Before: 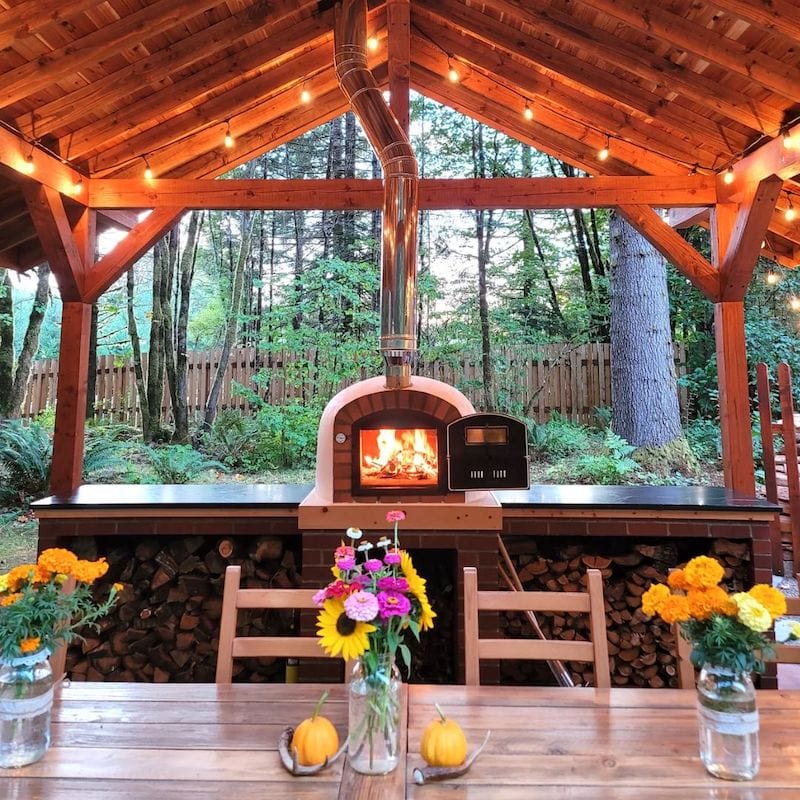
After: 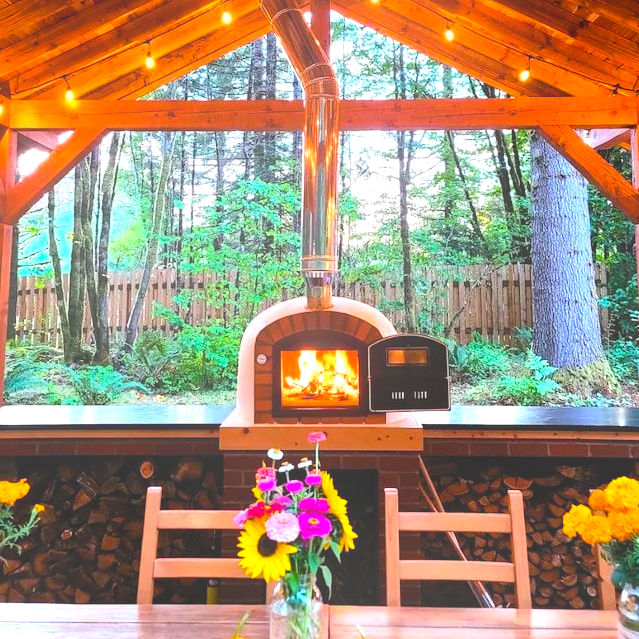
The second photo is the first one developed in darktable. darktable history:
tone equalizer: -8 EV -0.75 EV, -7 EV -0.7 EV, -6 EV -0.6 EV, -5 EV -0.4 EV, -3 EV 0.4 EV, -2 EV 0.6 EV, -1 EV 0.7 EV, +0 EV 0.75 EV, edges refinement/feathering 500, mask exposure compensation -1.57 EV, preserve details no
crop and rotate: left 10.071%, top 10.071%, right 10.02%, bottom 10.02%
color balance rgb: linear chroma grading › global chroma 15%, perceptual saturation grading › global saturation 30%
bloom: on, module defaults
